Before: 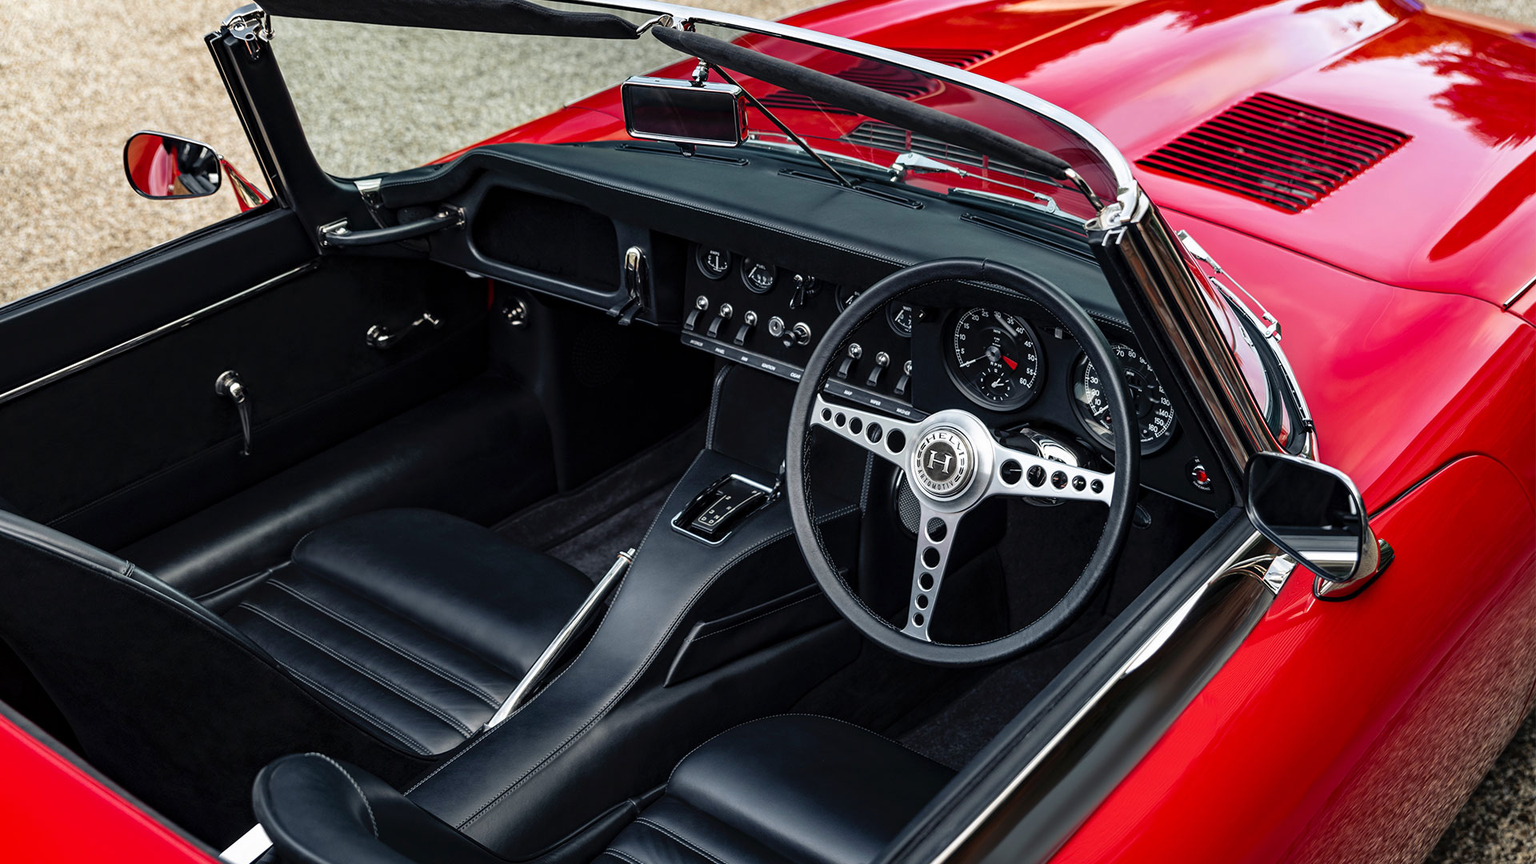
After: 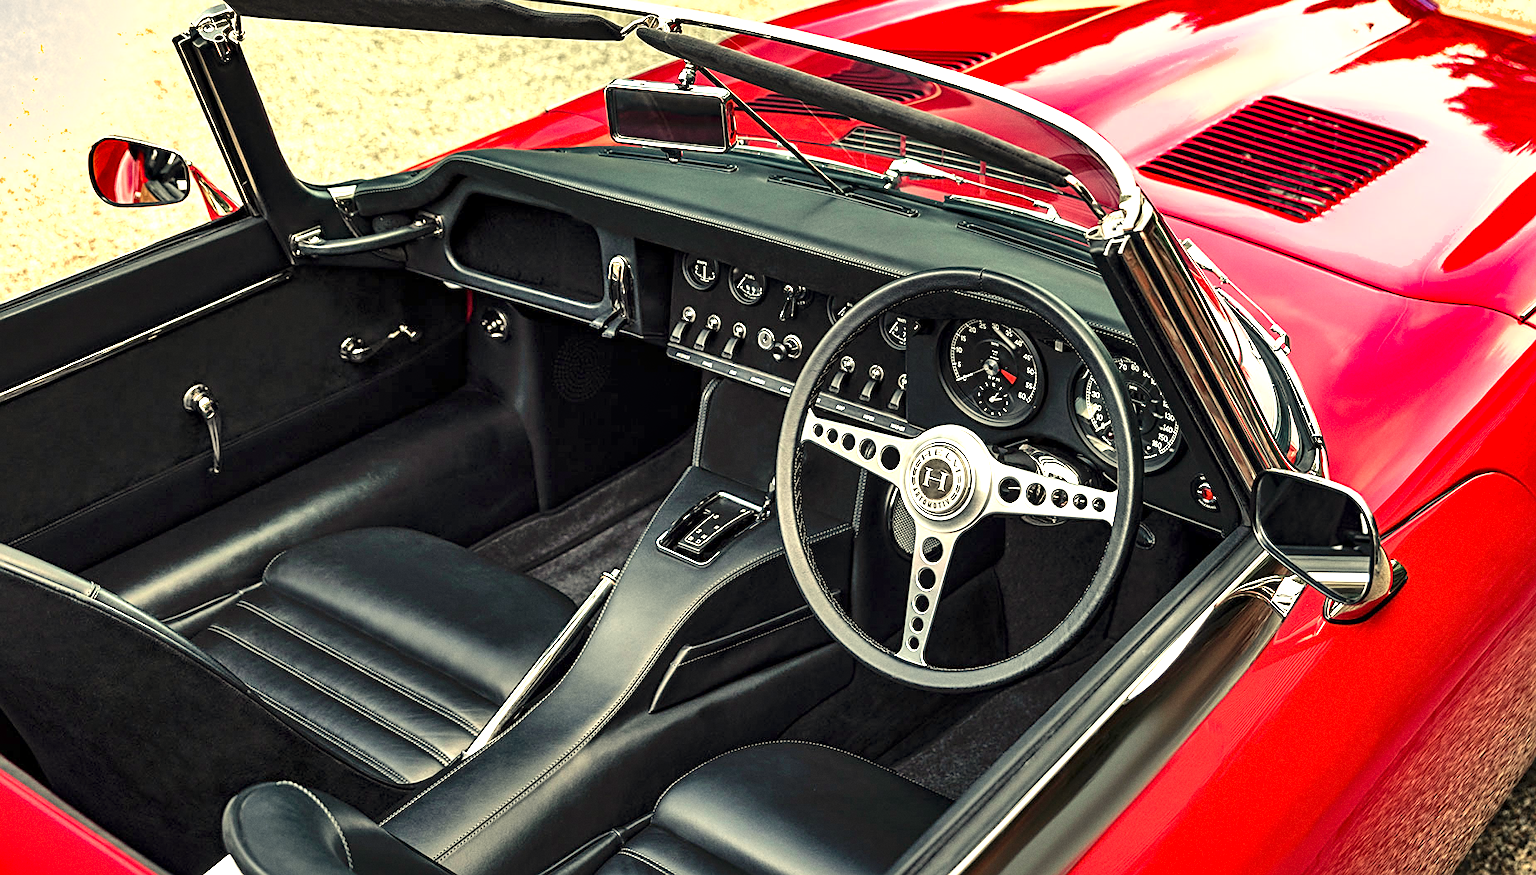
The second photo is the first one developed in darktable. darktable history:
shadows and highlights: soften with gaussian
crop and rotate: left 2.536%, right 1.107%, bottom 2.246%
sharpen: on, module defaults
grain: coarseness 0.09 ISO, strength 16.61%
white balance: red 1.08, blue 0.791
exposure: black level correction 0, exposure 1.2 EV, compensate highlight preservation false
local contrast: mode bilateral grid, contrast 20, coarseness 50, detail 120%, midtone range 0.2
